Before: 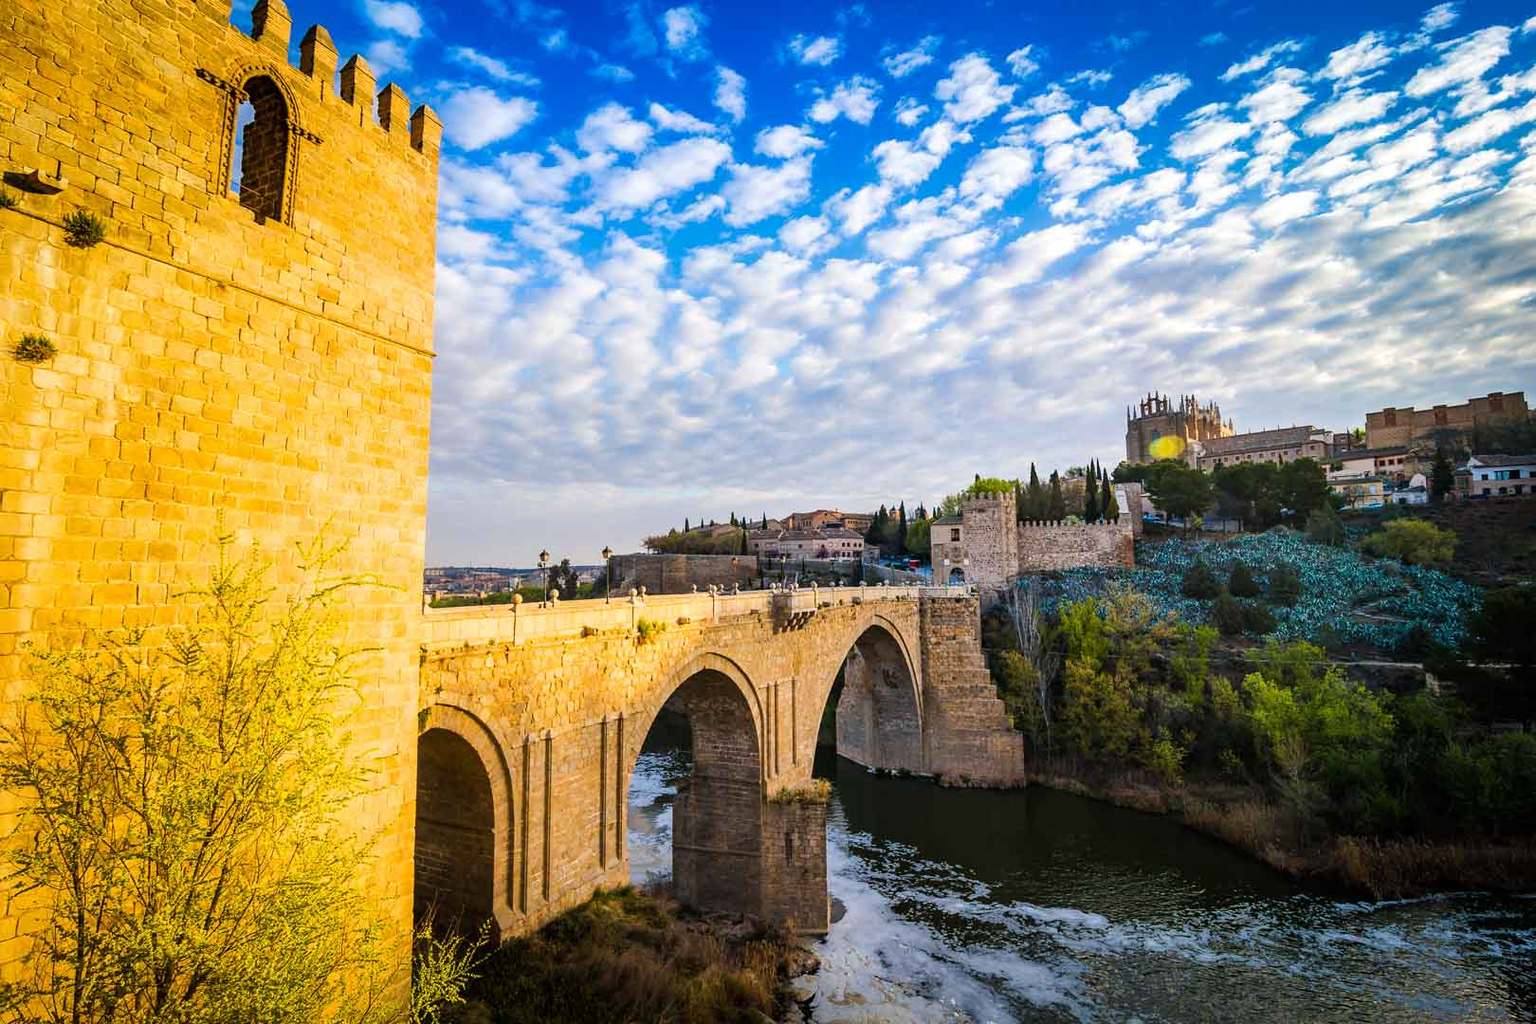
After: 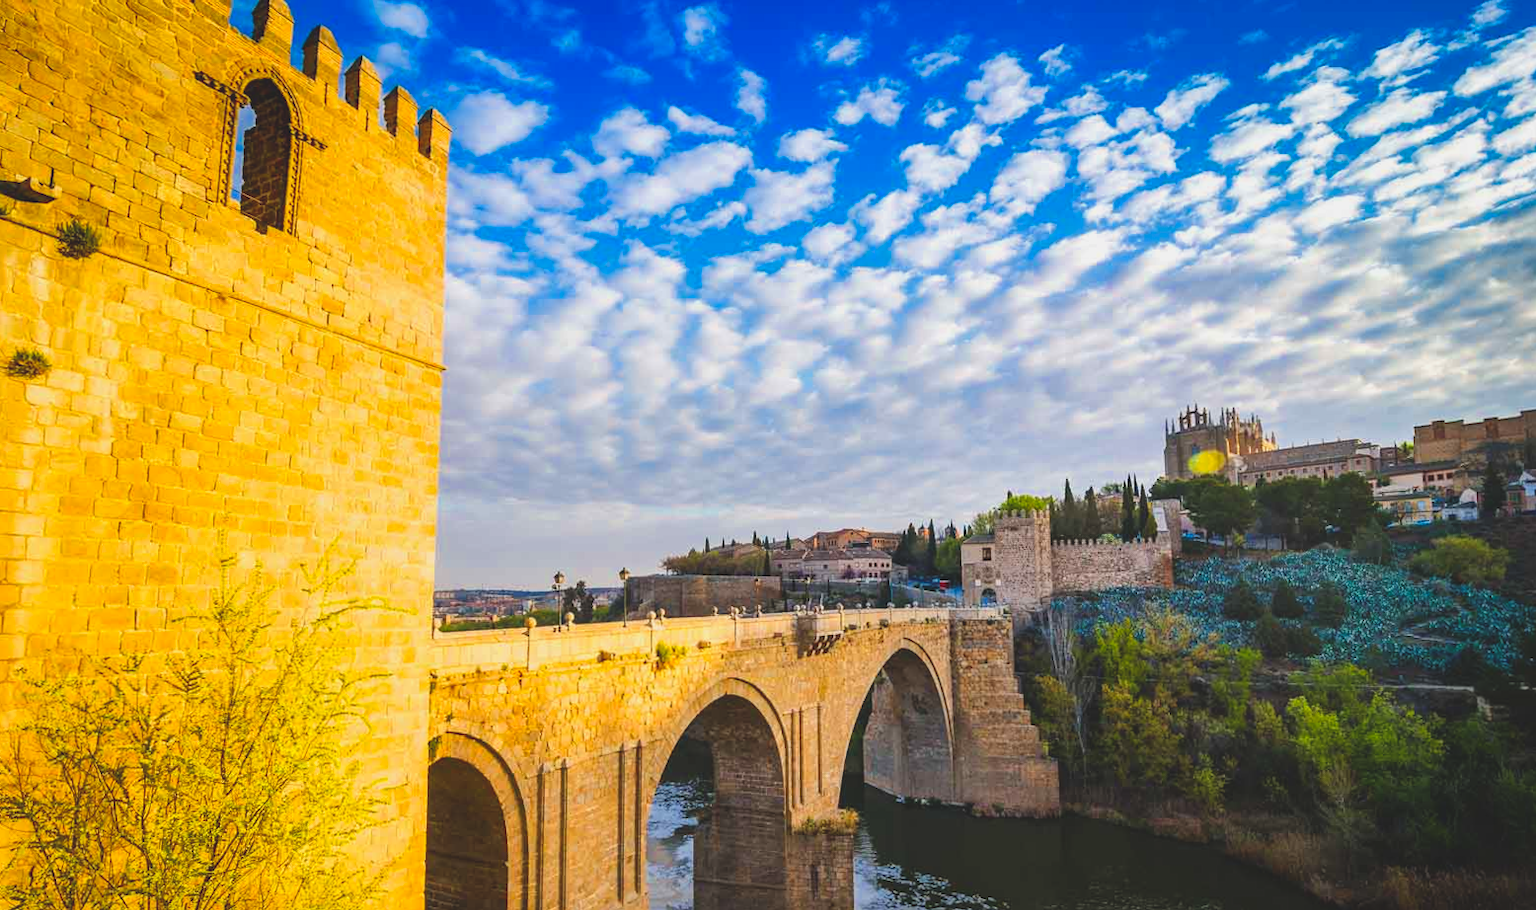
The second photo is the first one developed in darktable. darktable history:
color balance: lift [1.01, 1, 1, 1], gamma [1.097, 1, 1, 1], gain [0.85, 1, 1, 1]
crop and rotate: angle 0.2°, left 0.275%, right 3.127%, bottom 14.18%
color zones: curves: ch0 [(0, 0.613) (0.01, 0.613) (0.245, 0.448) (0.498, 0.529) (0.642, 0.665) (0.879, 0.777) (0.99, 0.613)]; ch1 [(0, 0) (0.143, 0) (0.286, 0) (0.429, 0) (0.571, 0) (0.714, 0) (0.857, 0)], mix -131.09%
